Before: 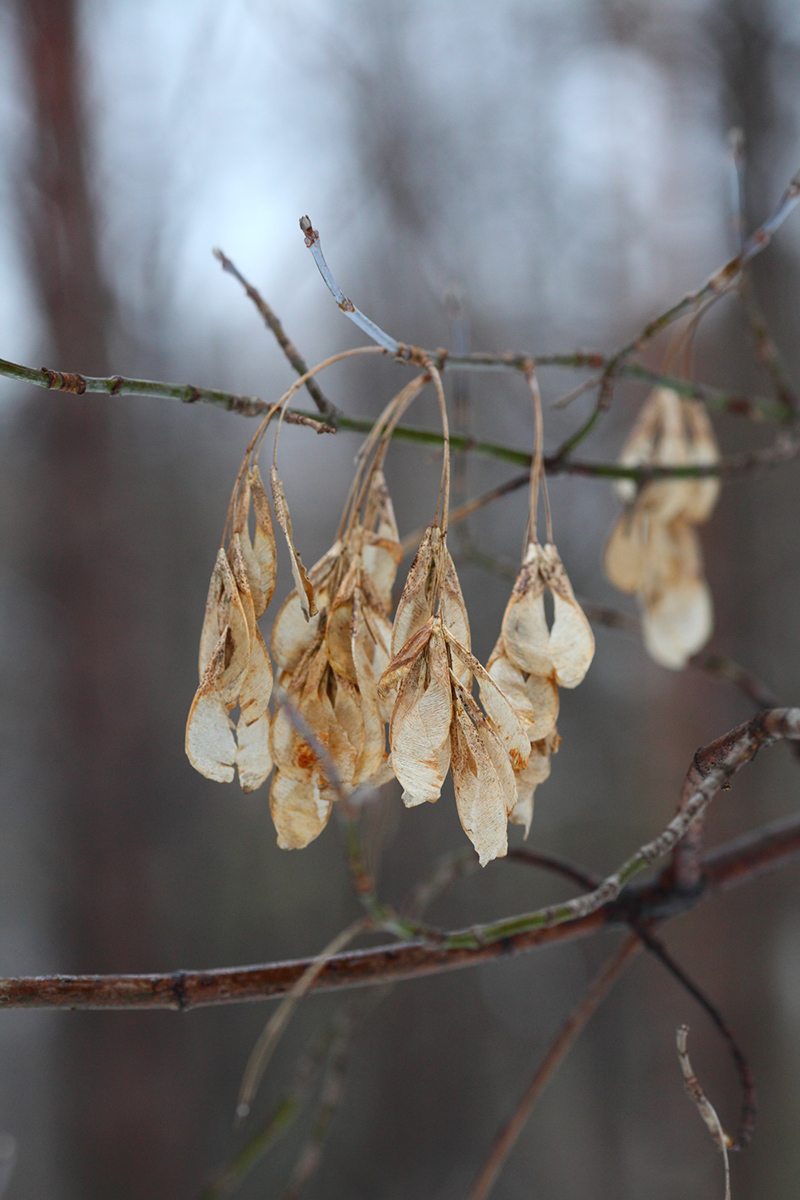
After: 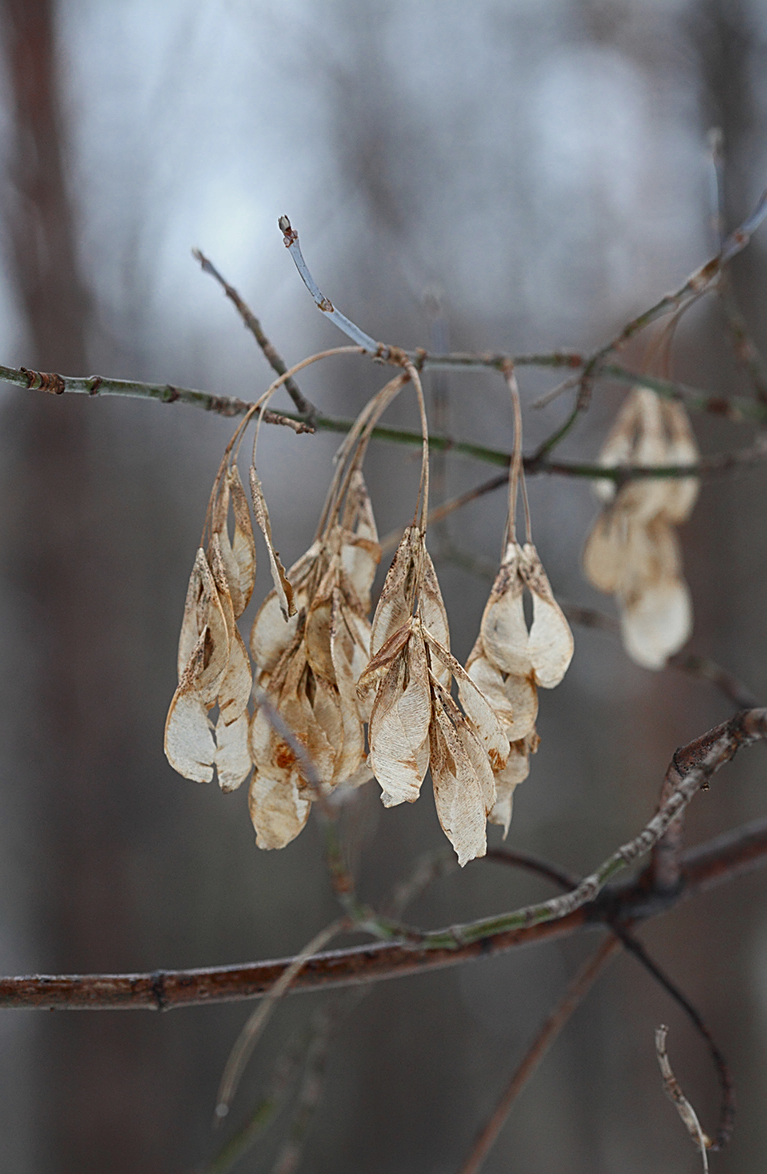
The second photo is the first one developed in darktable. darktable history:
sharpen: on, module defaults
crop and rotate: left 2.703%, right 1.334%, bottom 2.109%
color zones: curves: ch0 [(0, 0.5) (0.125, 0.4) (0.25, 0.5) (0.375, 0.4) (0.5, 0.4) (0.625, 0.35) (0.75, 0.35) (0.875, 0.5)]; ch1 [(0, 0.35) (0.125, 0.45) (0.25, 0.35) (0.375, 0.35) (0.5, 0.35) (0.625, 0.35) (0.75, 0.45) (0.875, 0.35)]; ch2 [(0, 0.6) (0.125, 0.5) (0.25, 0.5) (0.375, 0.6) (0.5, 0.6) (0.625, 0.5) (0.75, 0.5) (0.875, 0.5)]
